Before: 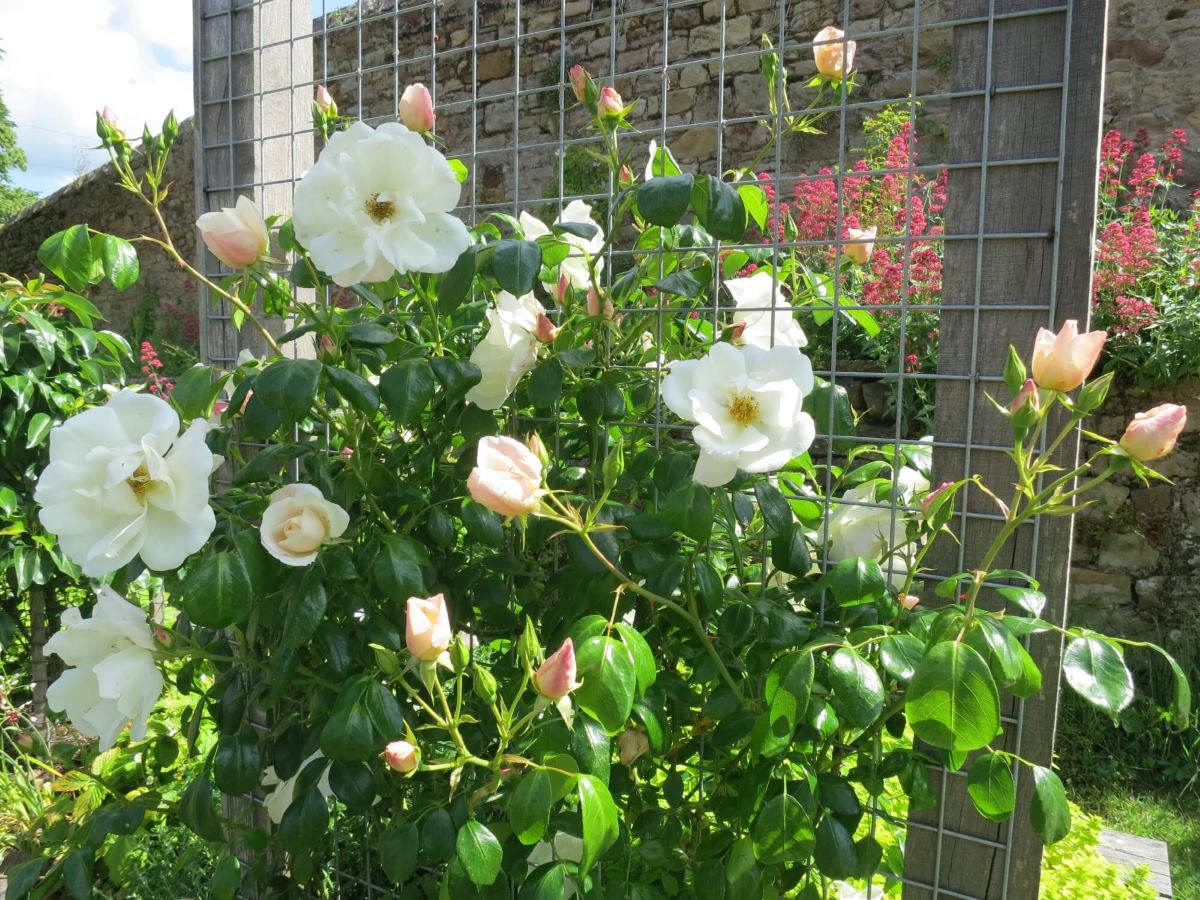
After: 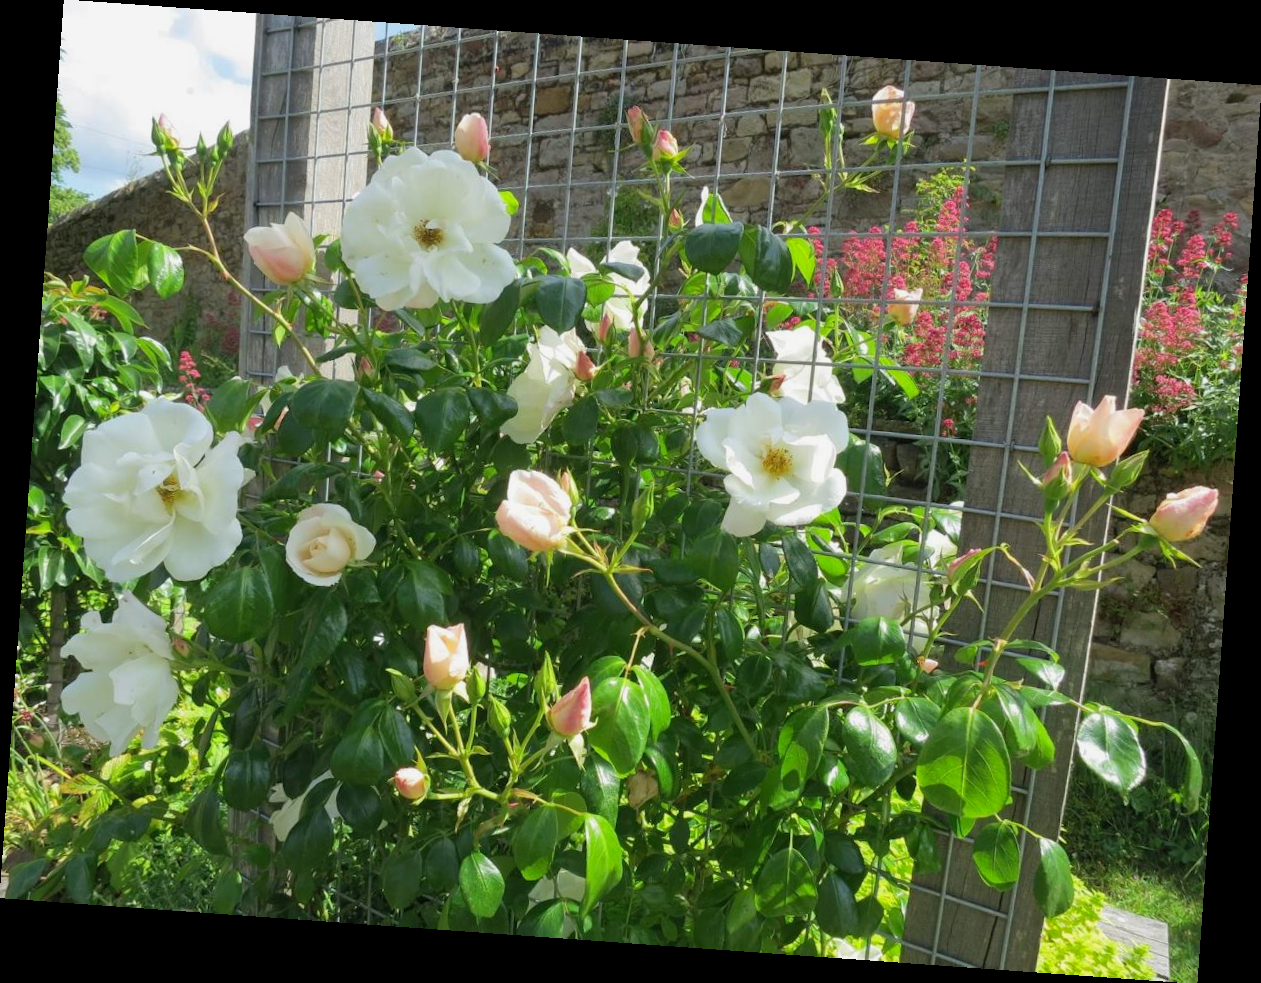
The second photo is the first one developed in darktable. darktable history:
rotate and perspective: rotation 4.1°, automatic cropping off
shadows and highlights: shadows 25, white point adjustment -3, highlights -30
